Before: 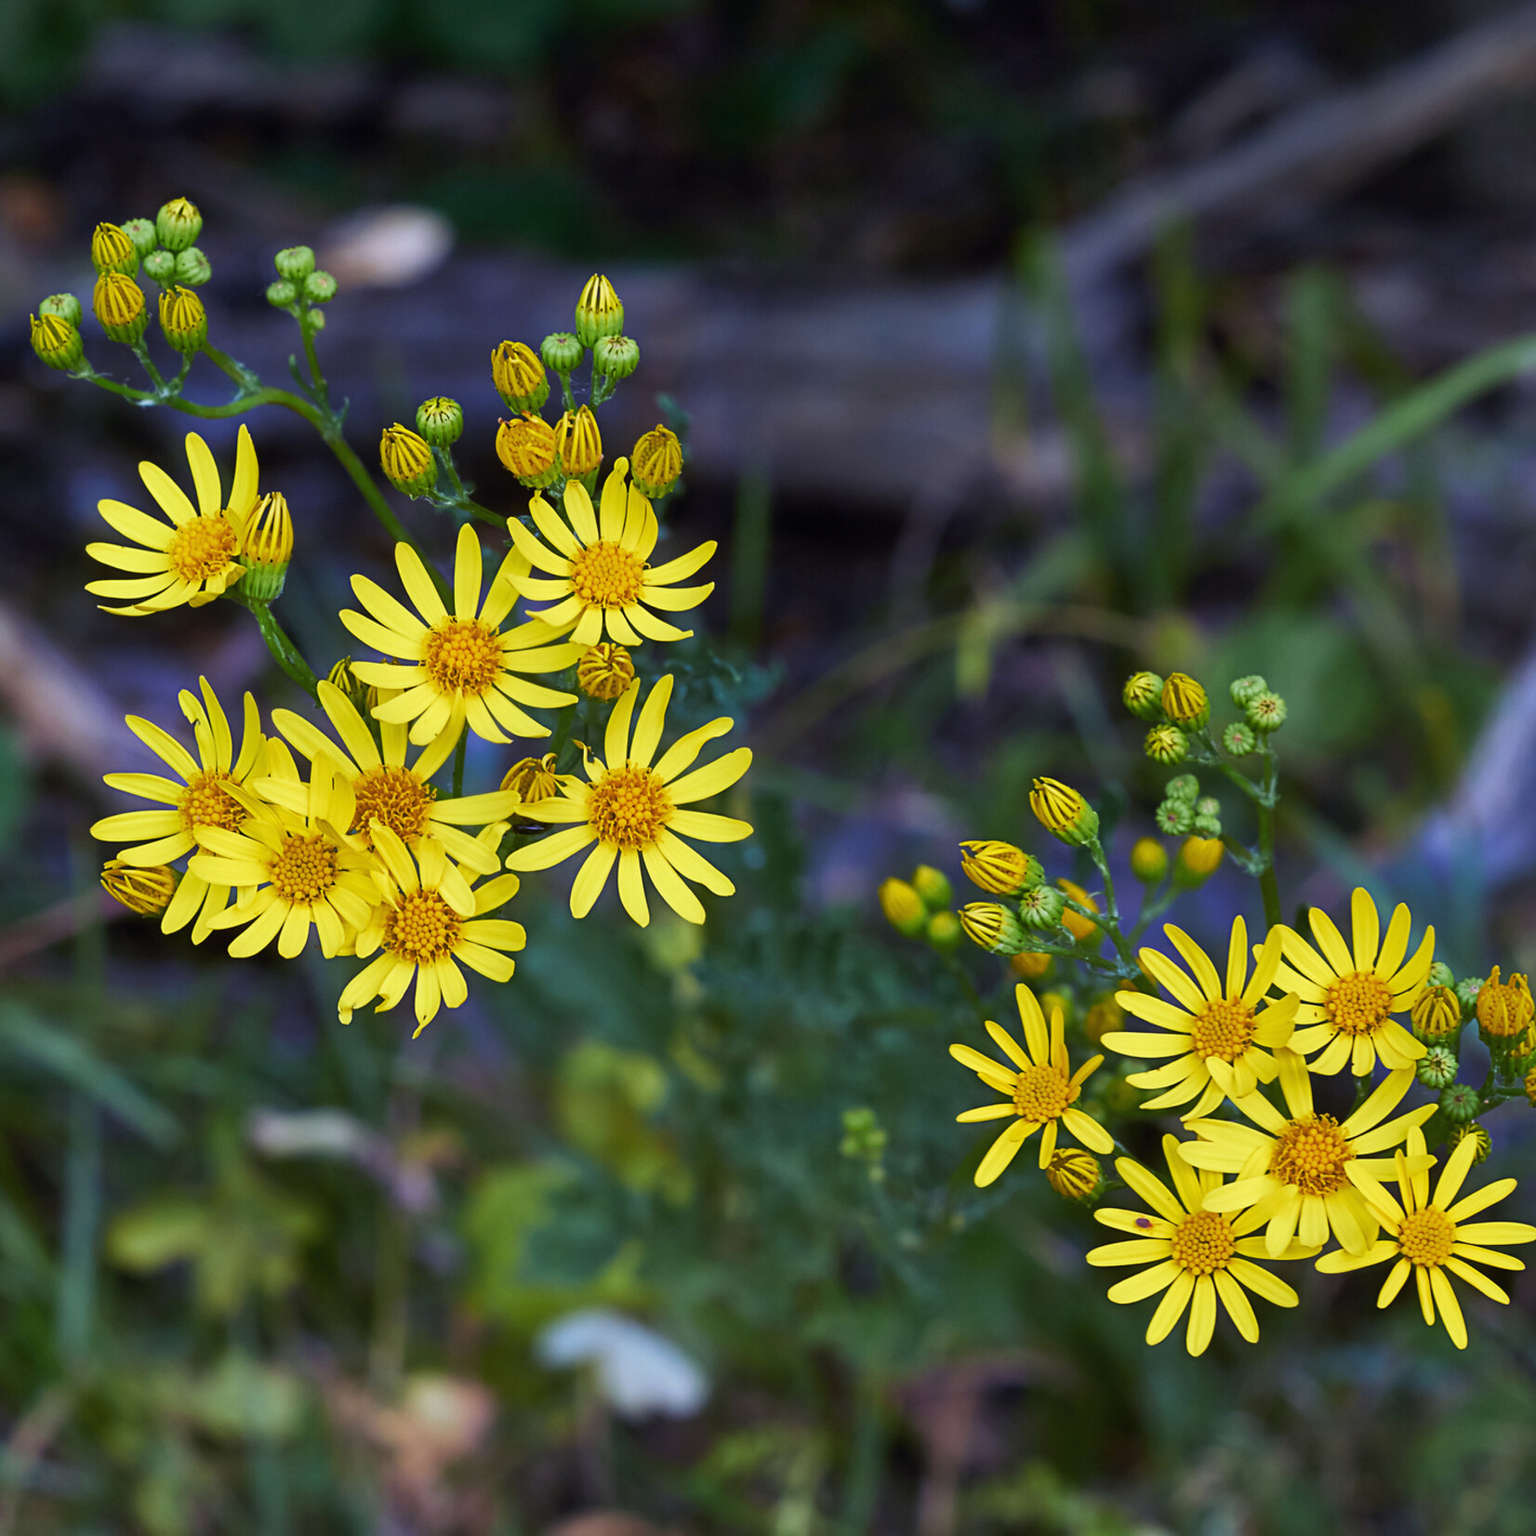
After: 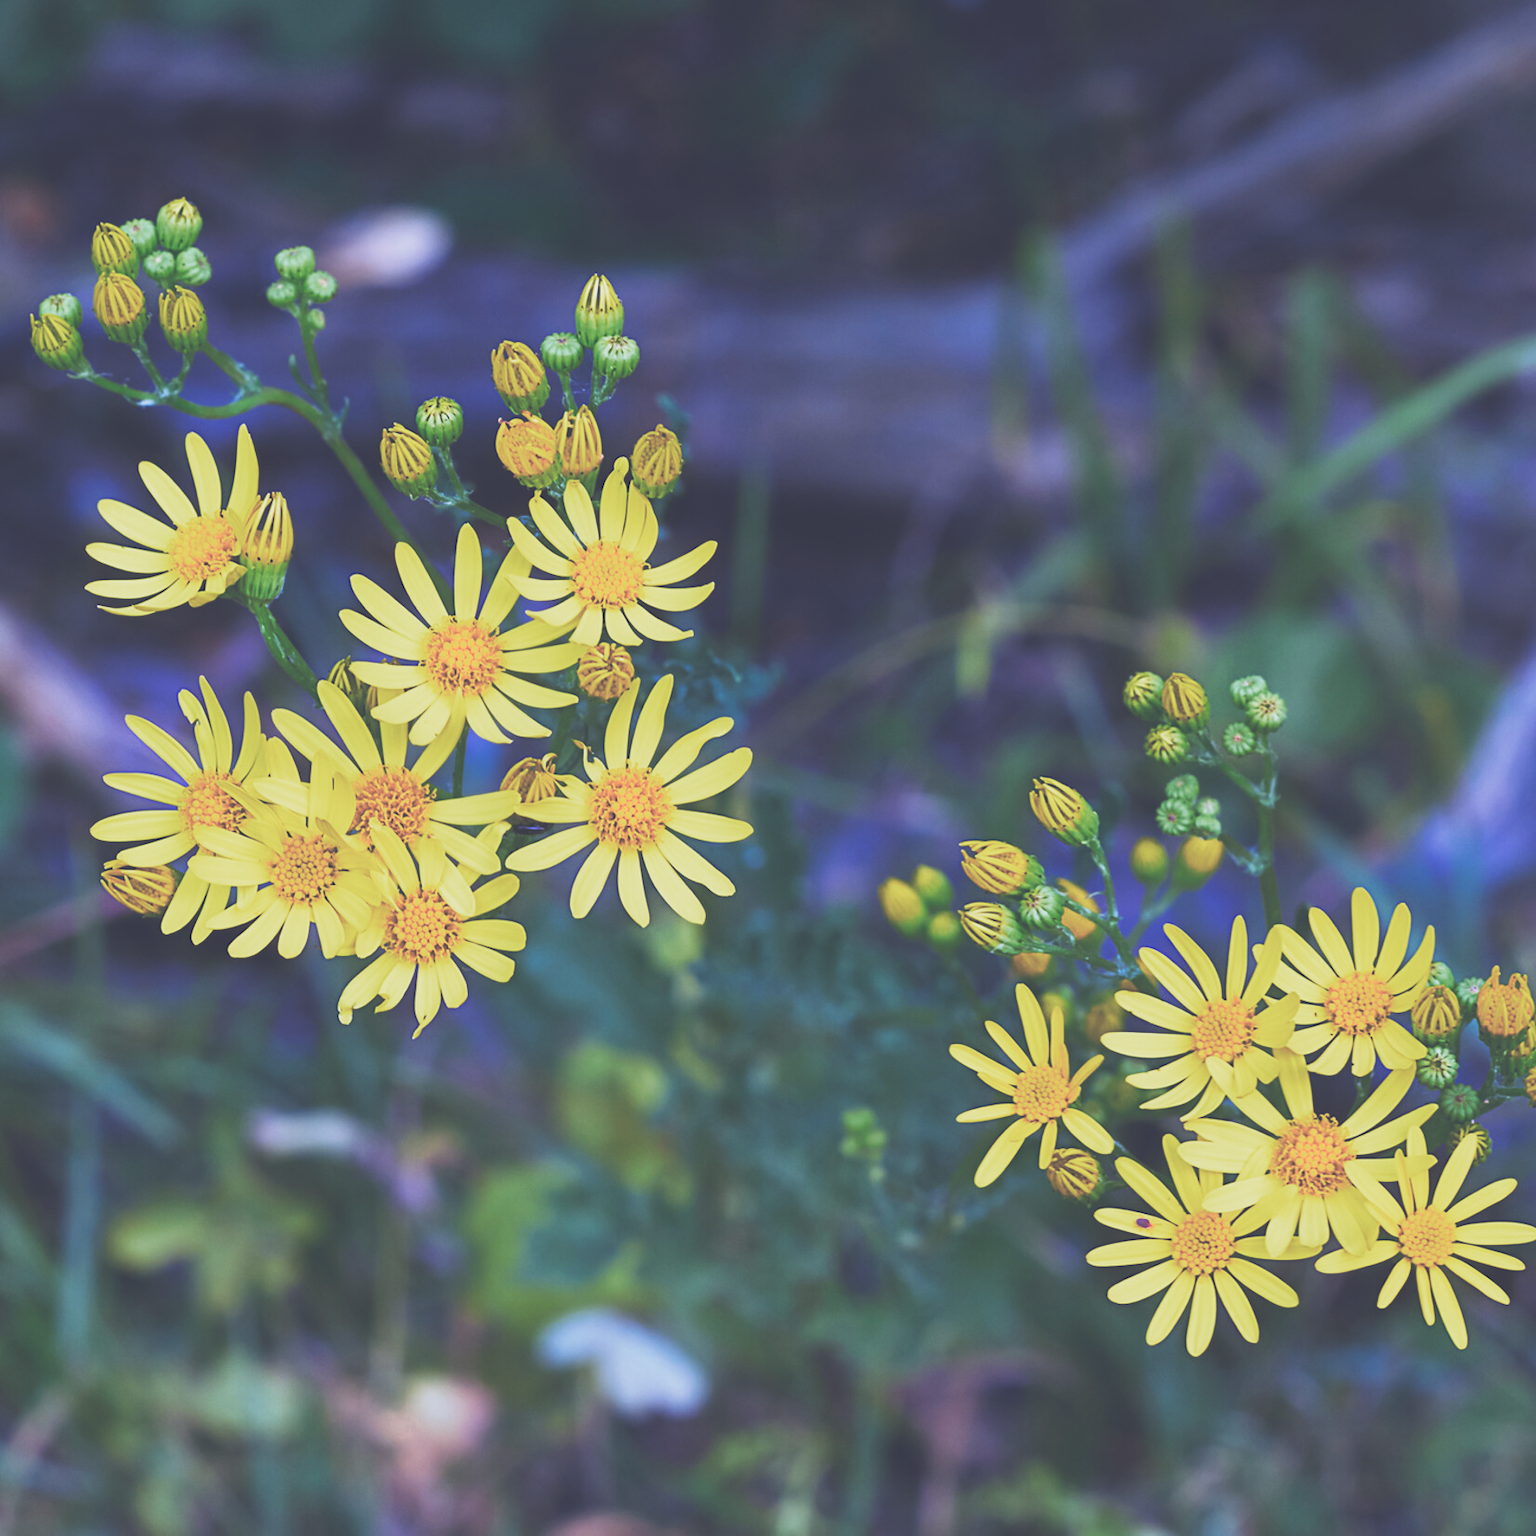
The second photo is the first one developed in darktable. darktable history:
base curve: curves: ch0 [(0, 0) (0.088, 0.125) (0.176, 0.251) (0.354, 0.501) (0.613, 0.749) (1, 0.877)], preserve colors none
color calibration: illuminant as shot in camera, x 0.379, y 0.397, temperature 4142.91 K
exposure: black level correction -0.031, compensate exposure bias true, compensate highlight preservation false
color zones: curves: ch0 [(0, 0.465) (0.092, 0.596) (0.289, 0.464) (0.429, 0.453) (0.571, 0.464) (0.714, 0.455) (0.857, 0.462) (1, 0.465)]
